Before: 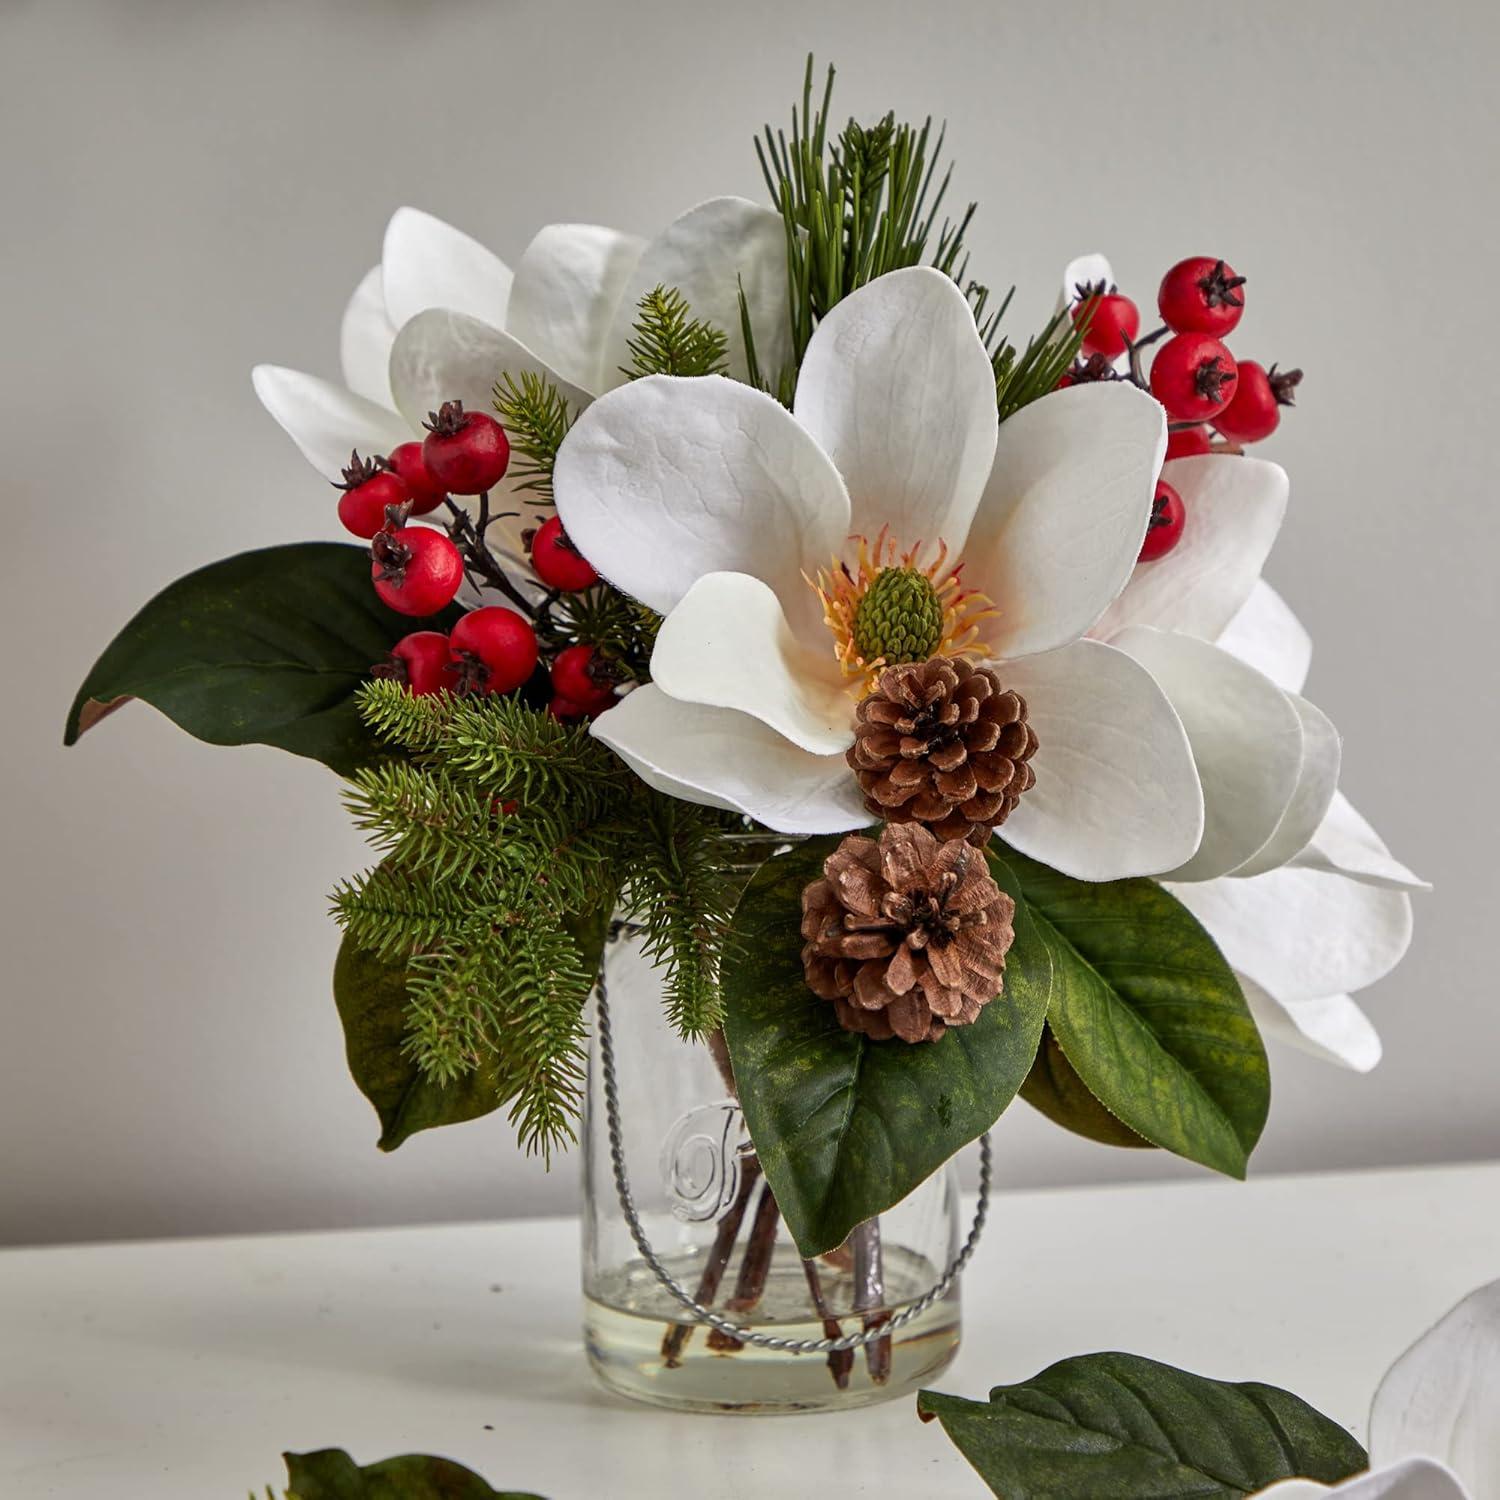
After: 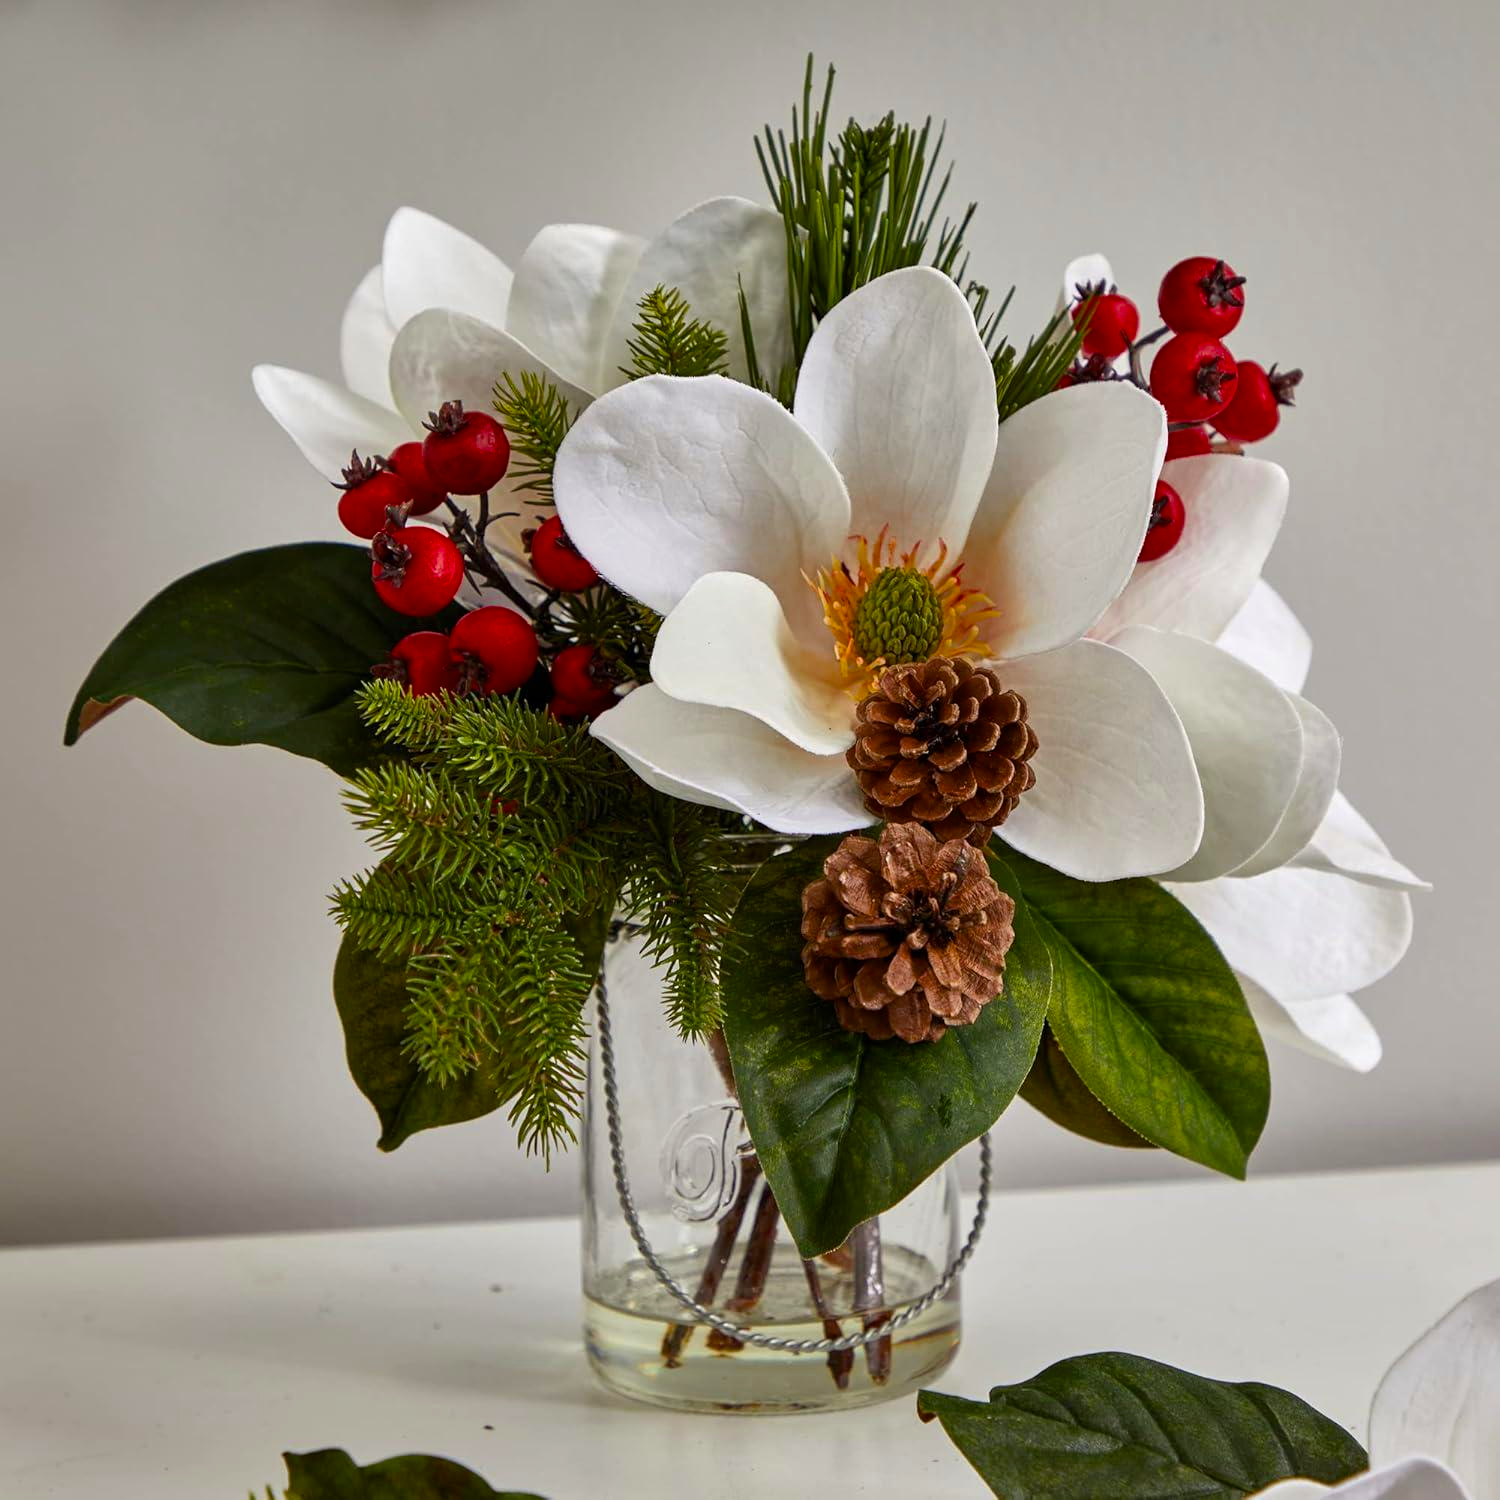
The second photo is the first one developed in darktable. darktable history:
color balance rgb: perceptual saturation grading › global saturation 16.064%, global vibrance 15.816%, saturation formula JzAzBz (2021)
